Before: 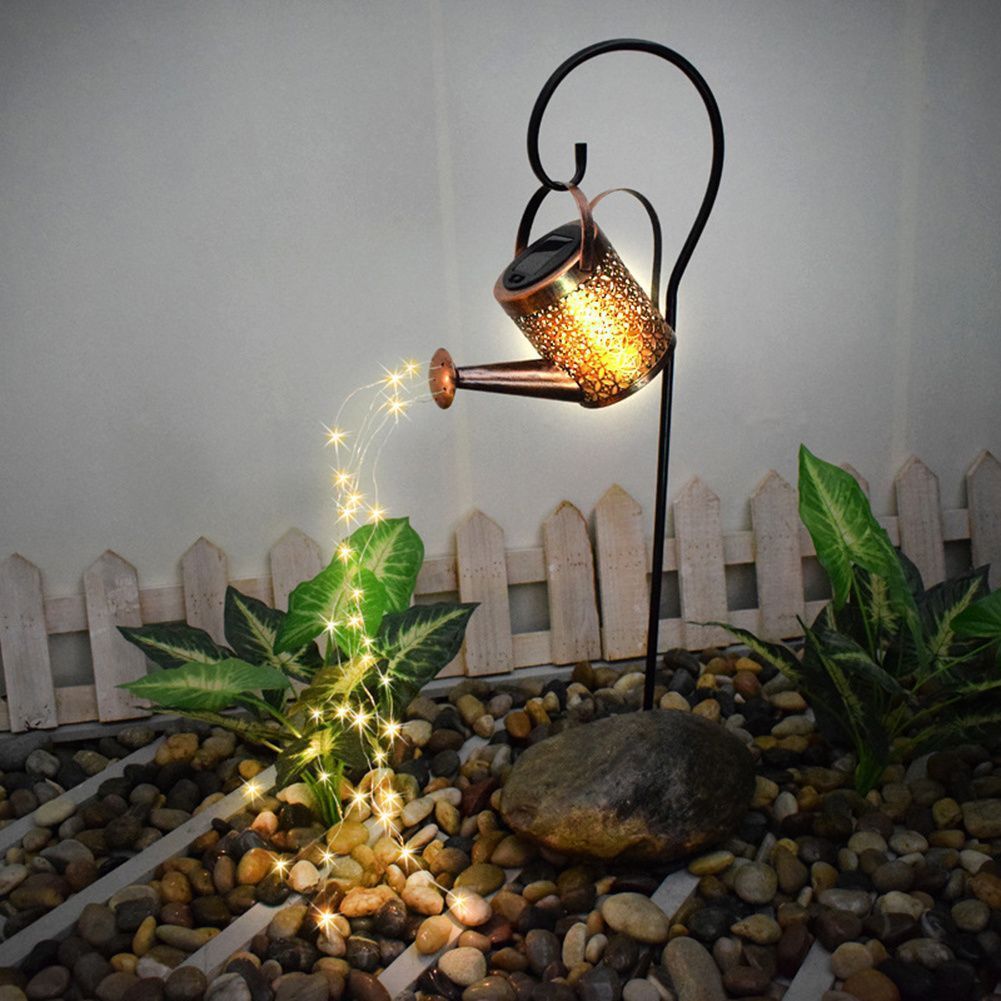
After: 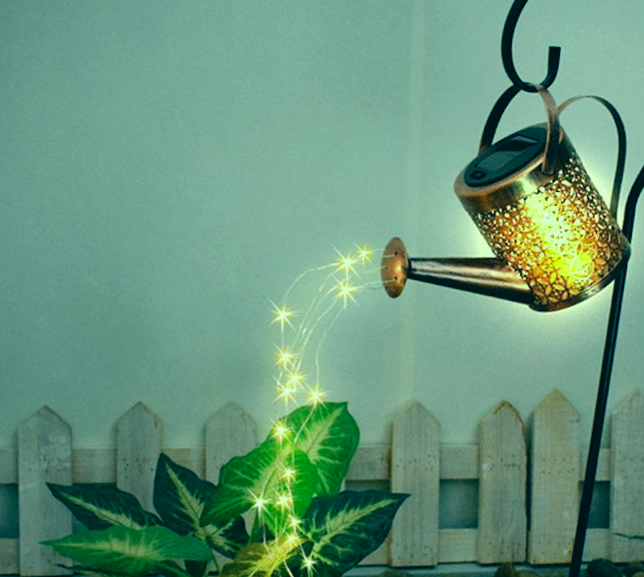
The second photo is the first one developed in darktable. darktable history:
crop and rotate: angle -5.54°, left 2.004%, top 7.028%, right 27.739%, bottom 30.027%
color correction: highlights a* -19.83, highlights b* 9.8, shadows a* -20.63, shadows b* -10.12
